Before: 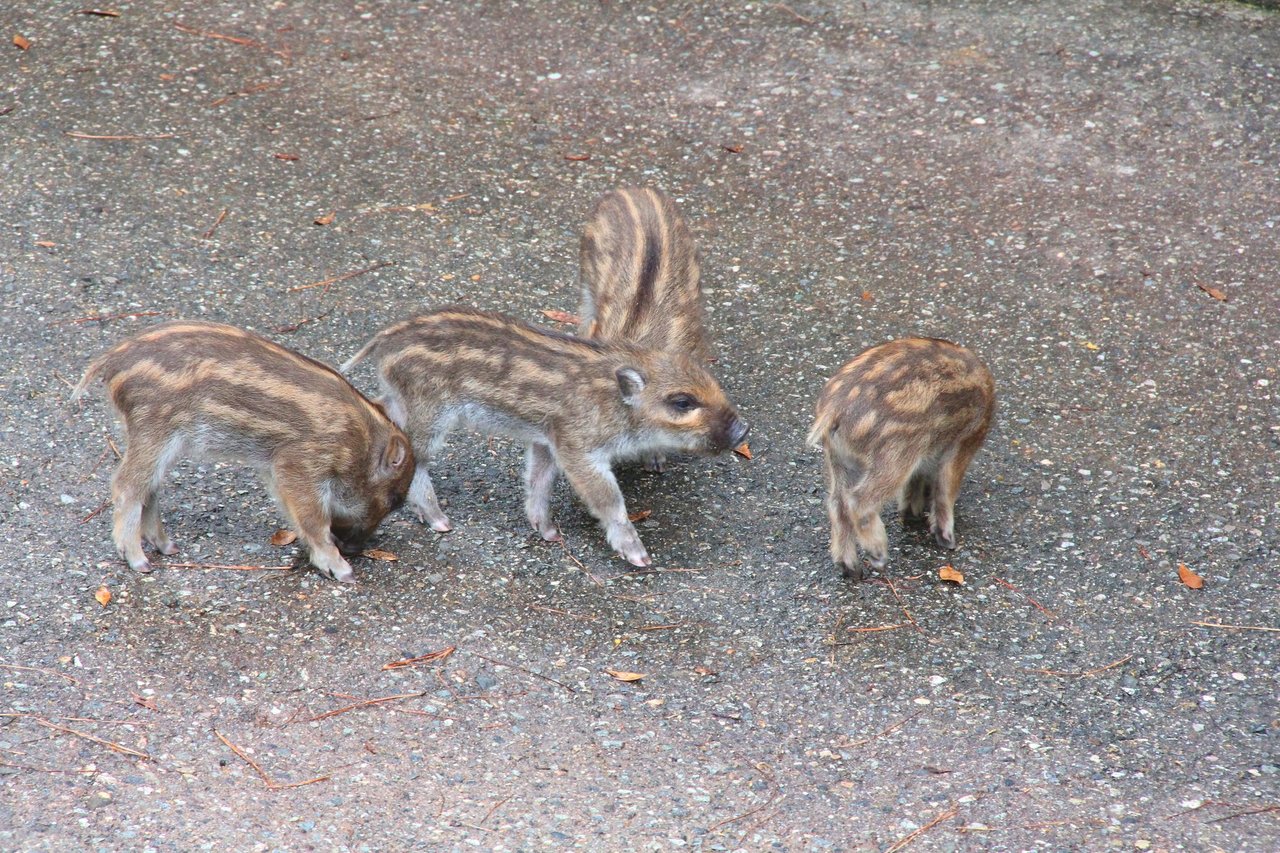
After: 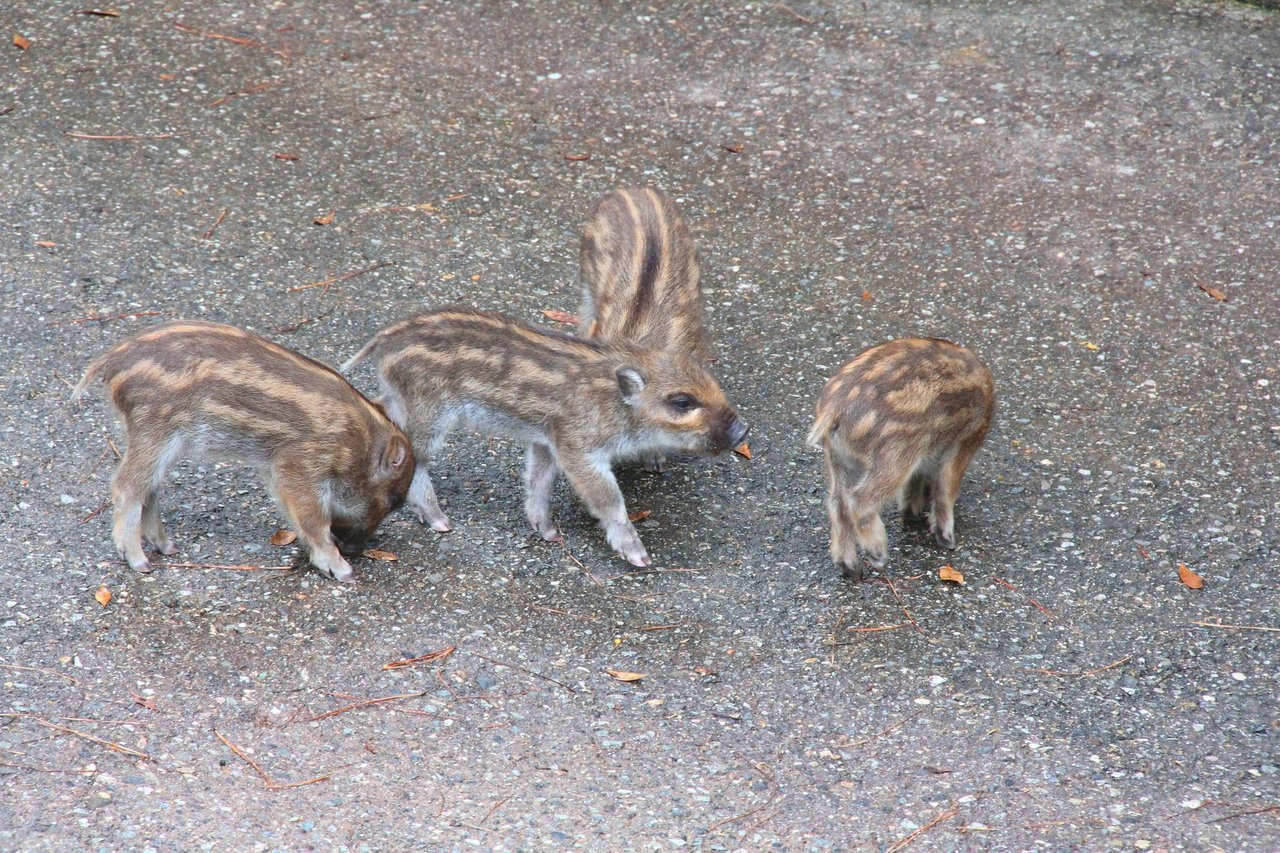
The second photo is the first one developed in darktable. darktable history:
bloom: size 13.65%, threshold 98.39%, strength 4.82%
white balance: red 0.988, blue 1.017
